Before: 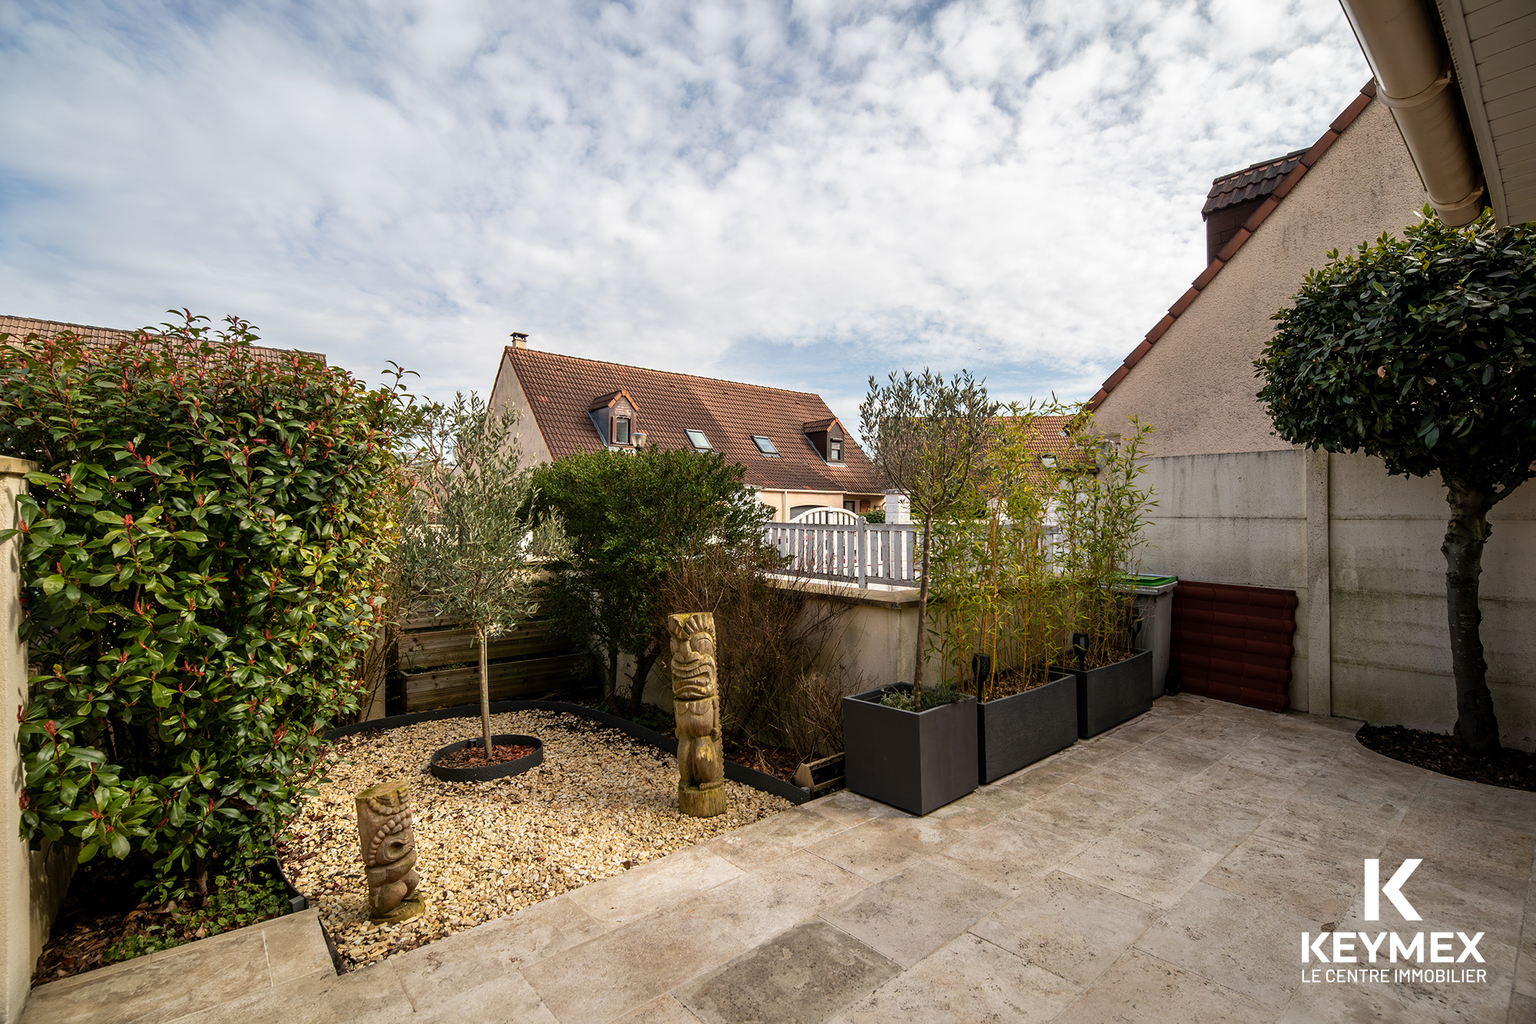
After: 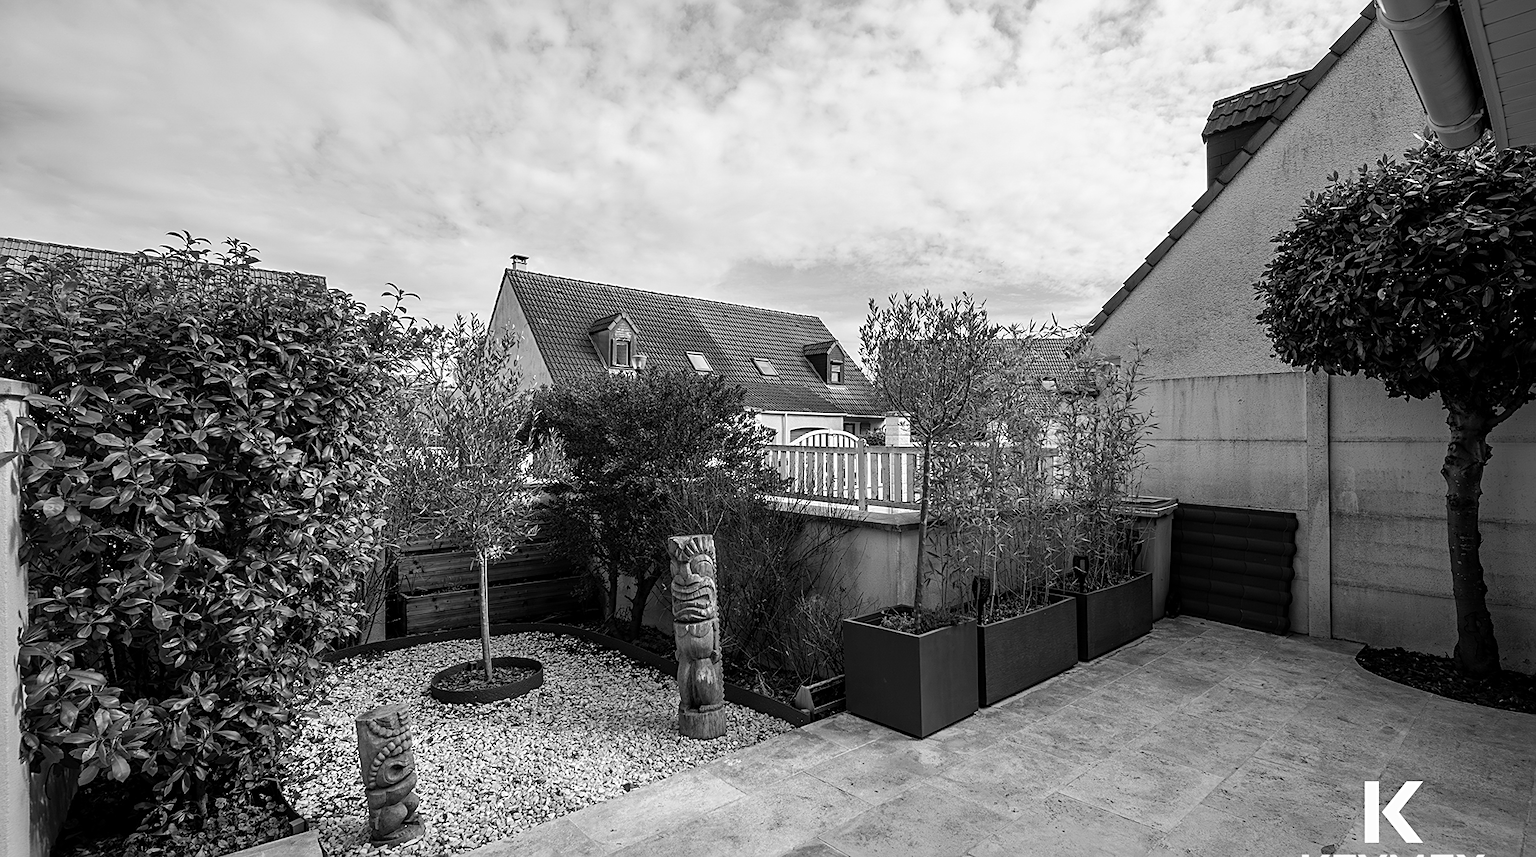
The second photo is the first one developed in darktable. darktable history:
sharpen: on, module defaults
monochrome: on, module defaults
white balance: red 0.871, blue 1.249
crop: top 7.625%, bottom 8.027%
